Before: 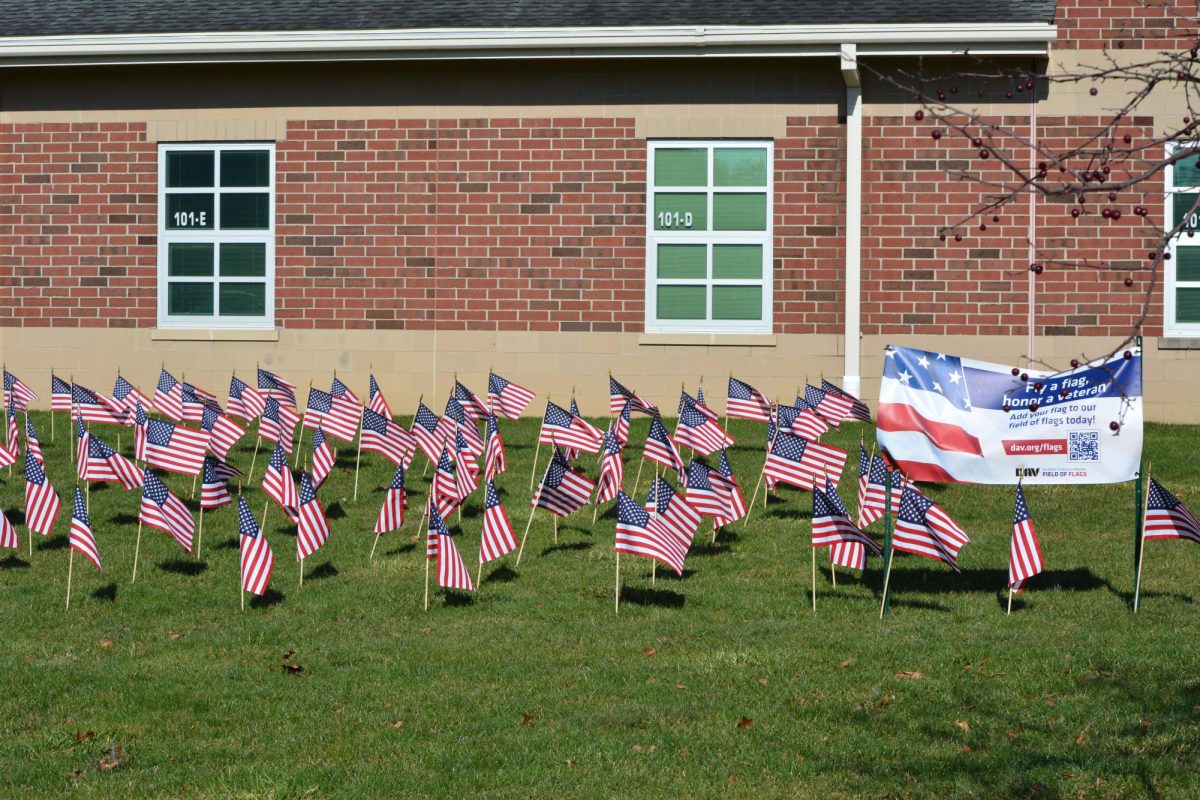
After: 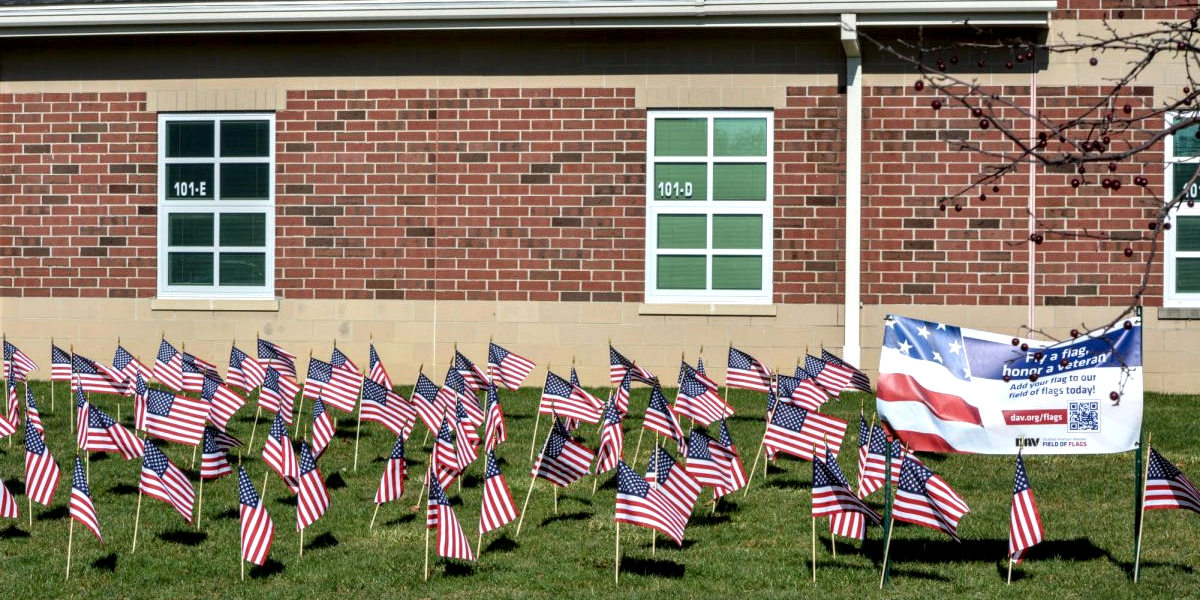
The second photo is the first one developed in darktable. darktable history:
local contrast: detail 160%
crop: top 3.857%, bottom 21.132%
